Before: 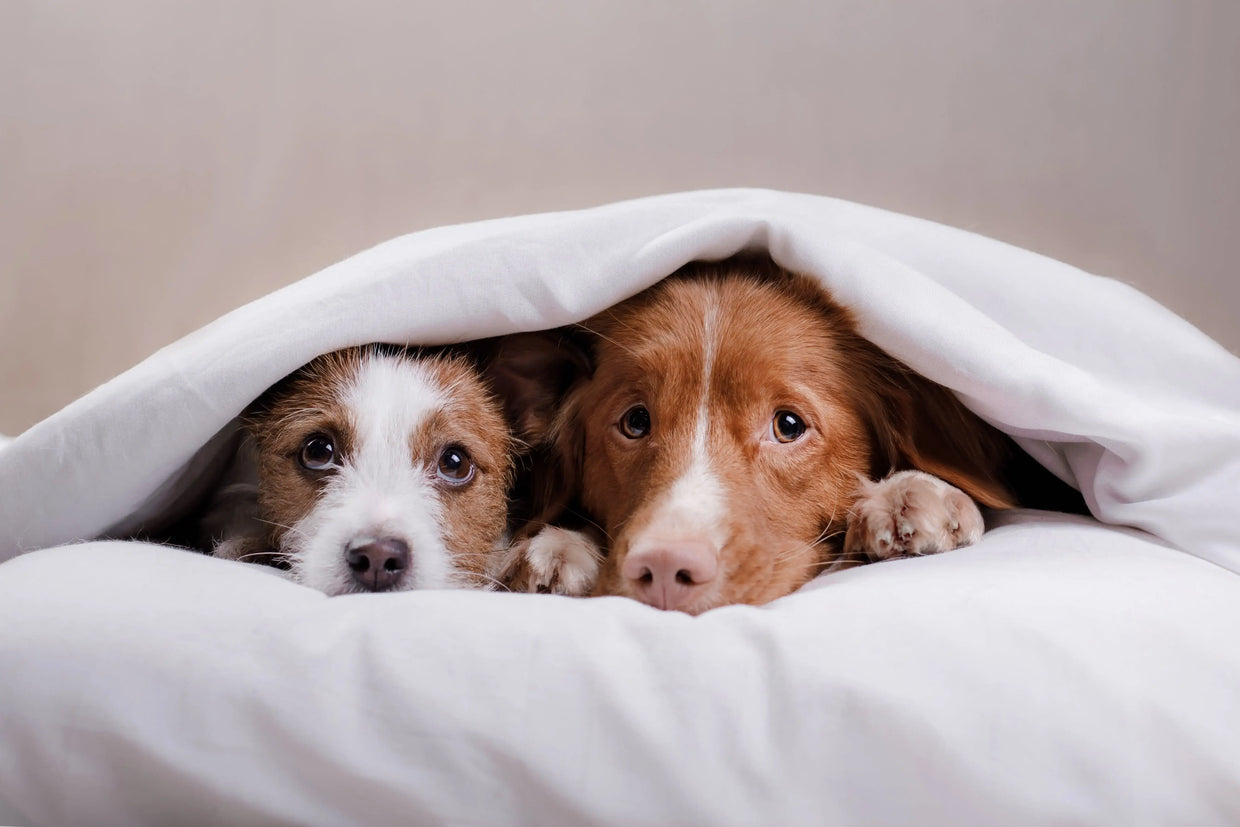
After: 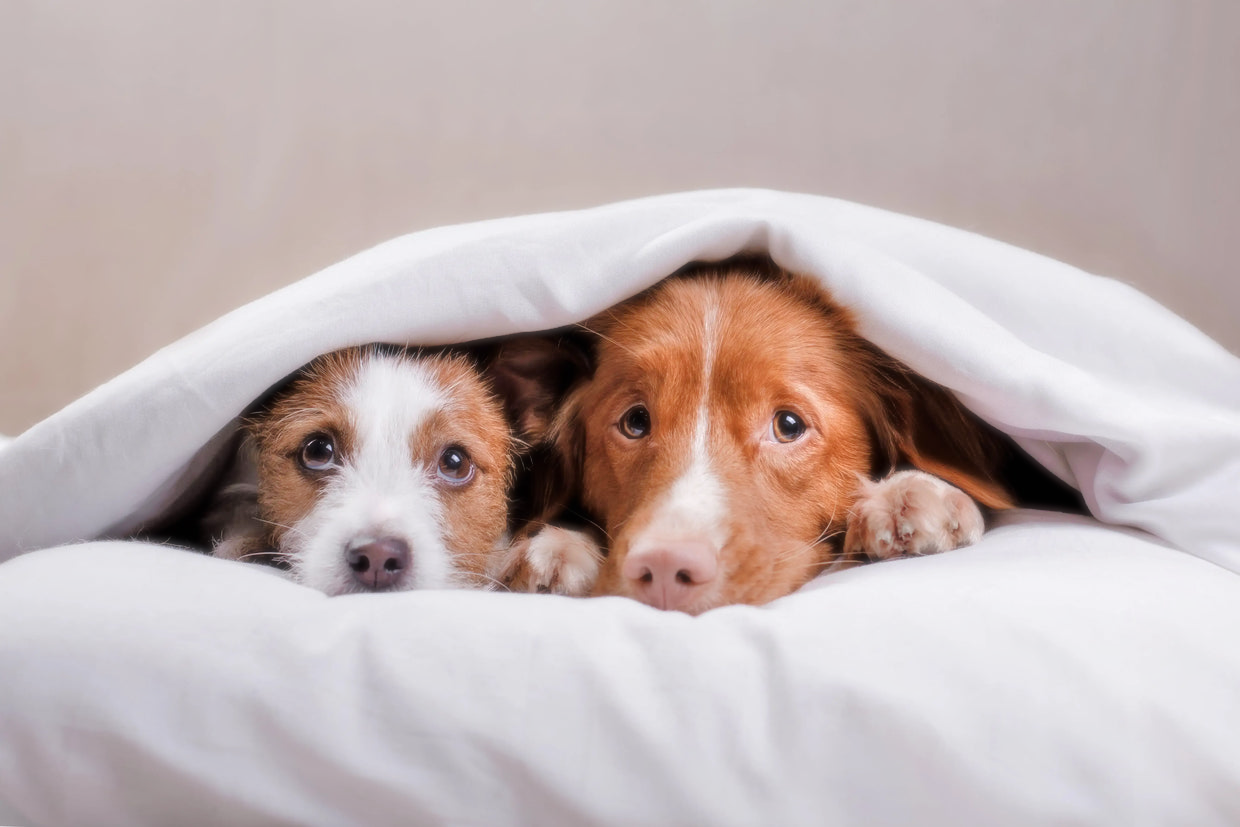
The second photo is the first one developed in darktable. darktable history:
soften: size 19.52%, mix 20.32%
tone equalizer: -7 EV 0.15 EV, -6 EV 0.6 EV, -5 EV 1.15 EV, -4 EV 1.33 EV, -3 EV 1.15 EV, -2 EV 0.6 EV, -1 EV 0.15 EV, mask exposure compensation -0.5 EV
